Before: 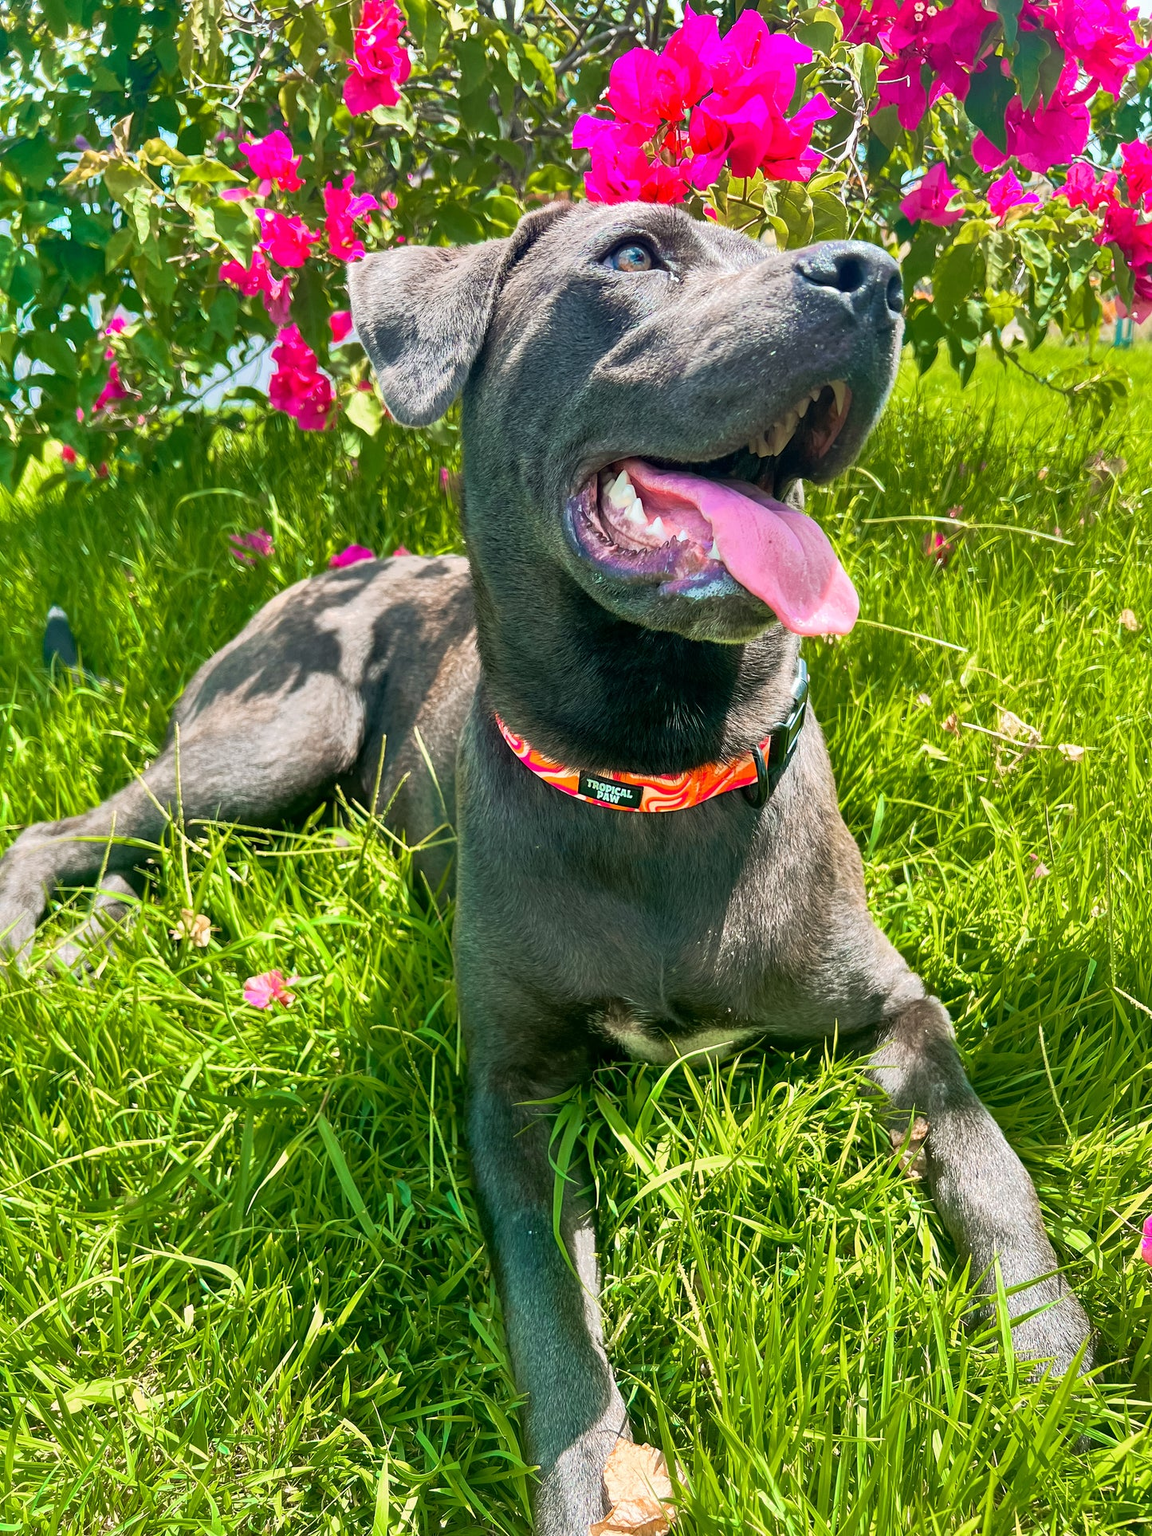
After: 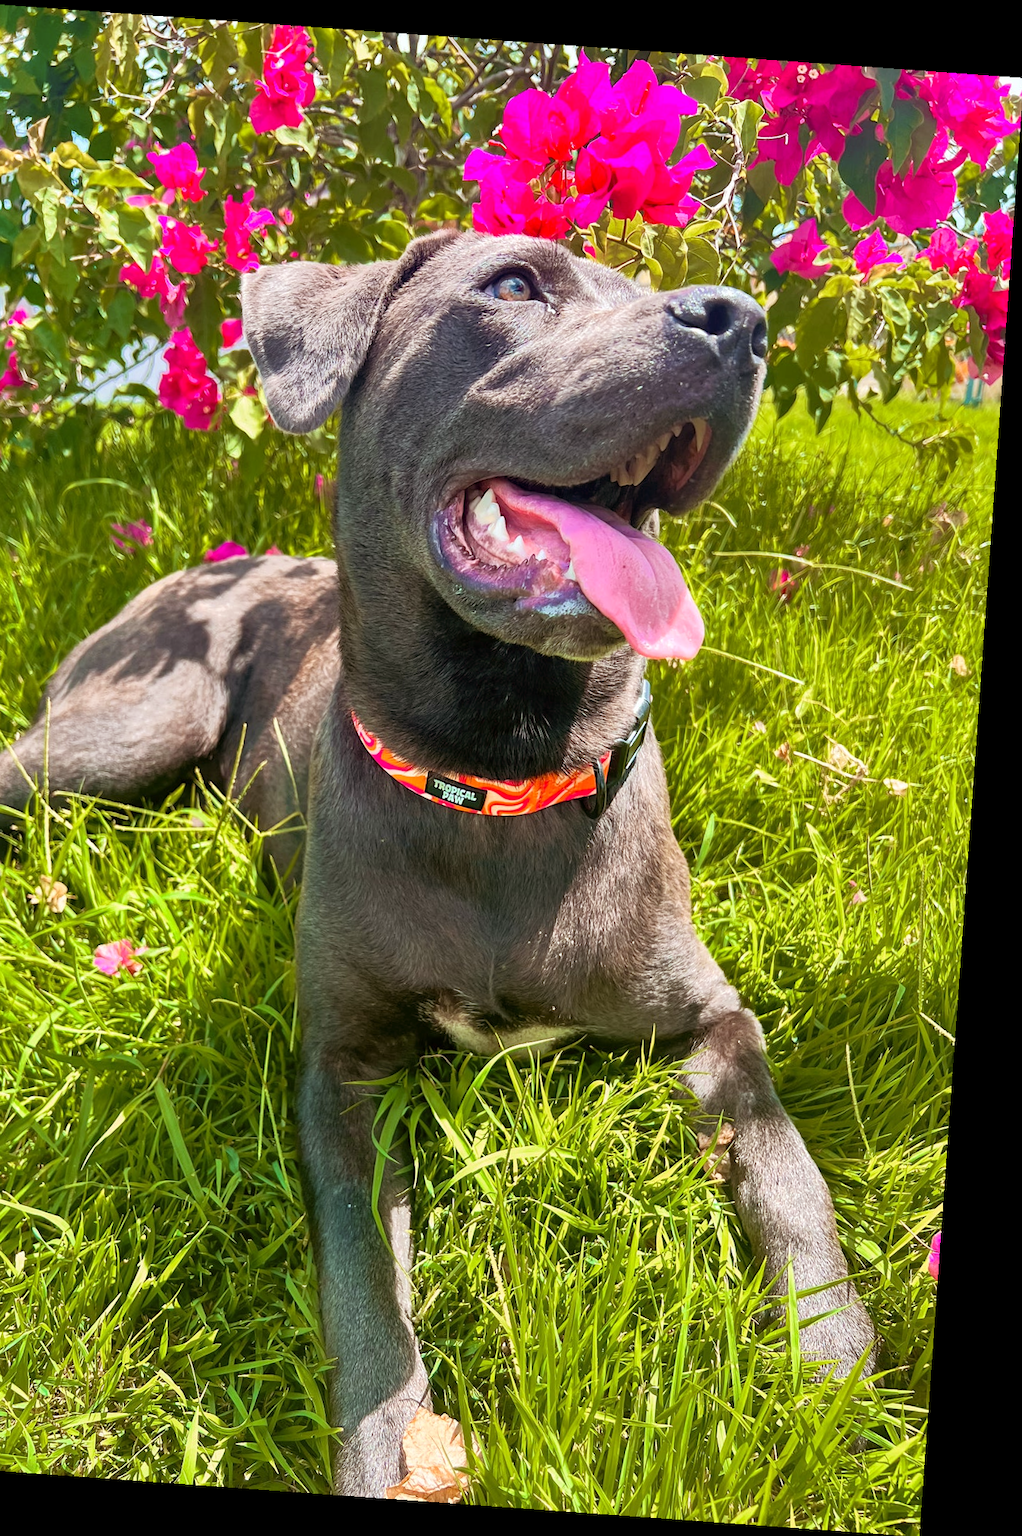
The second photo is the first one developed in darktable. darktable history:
rgb levels: mode RGB, independent channels, levels [[0, 0.474, 1], [0, 0.5, 1], [0, 0.5, 1]]
rotate and perspective: rotation 4.1°, automatic cropping off
crop and rotate: left 14.584%
tone equalizer: on, module defaults
